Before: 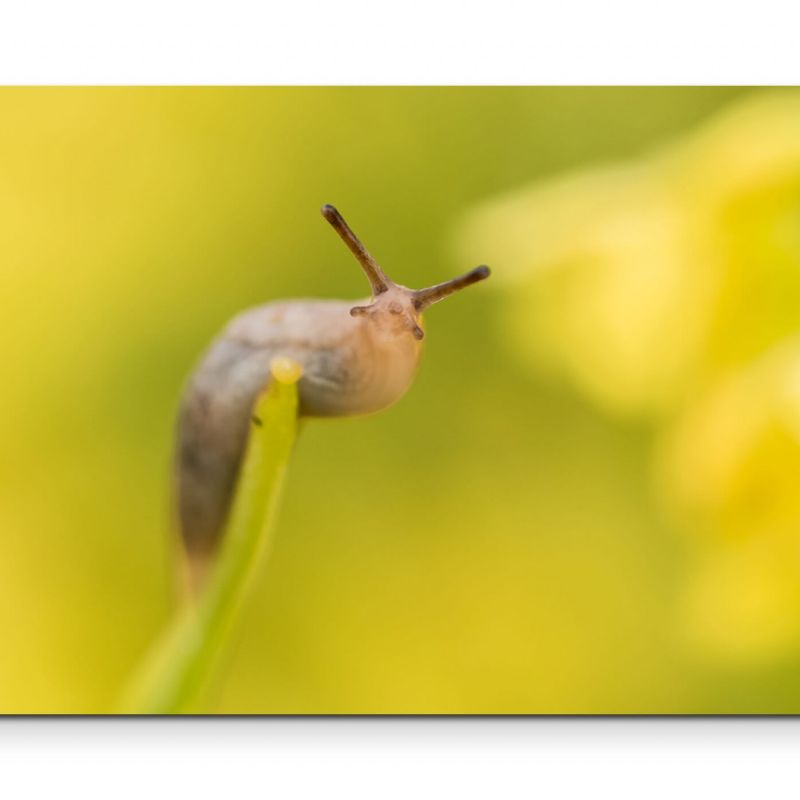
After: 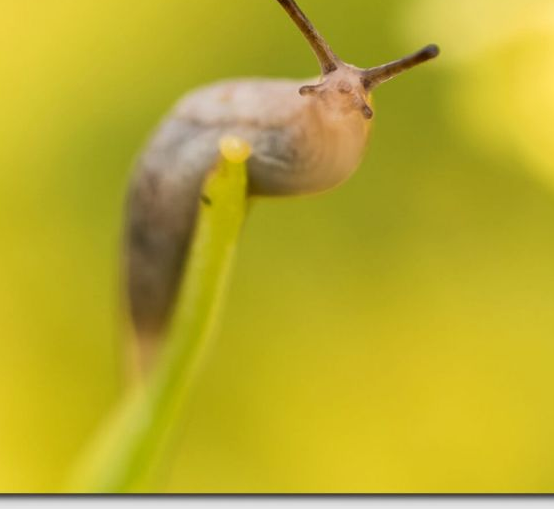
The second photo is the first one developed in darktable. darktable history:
tone equalizer: on, module defaults
crop: left 6.488%, top 27.668%, right 24.183%, bottom 8.656%
levels: levels [0.026, 0.507, 0.987]
